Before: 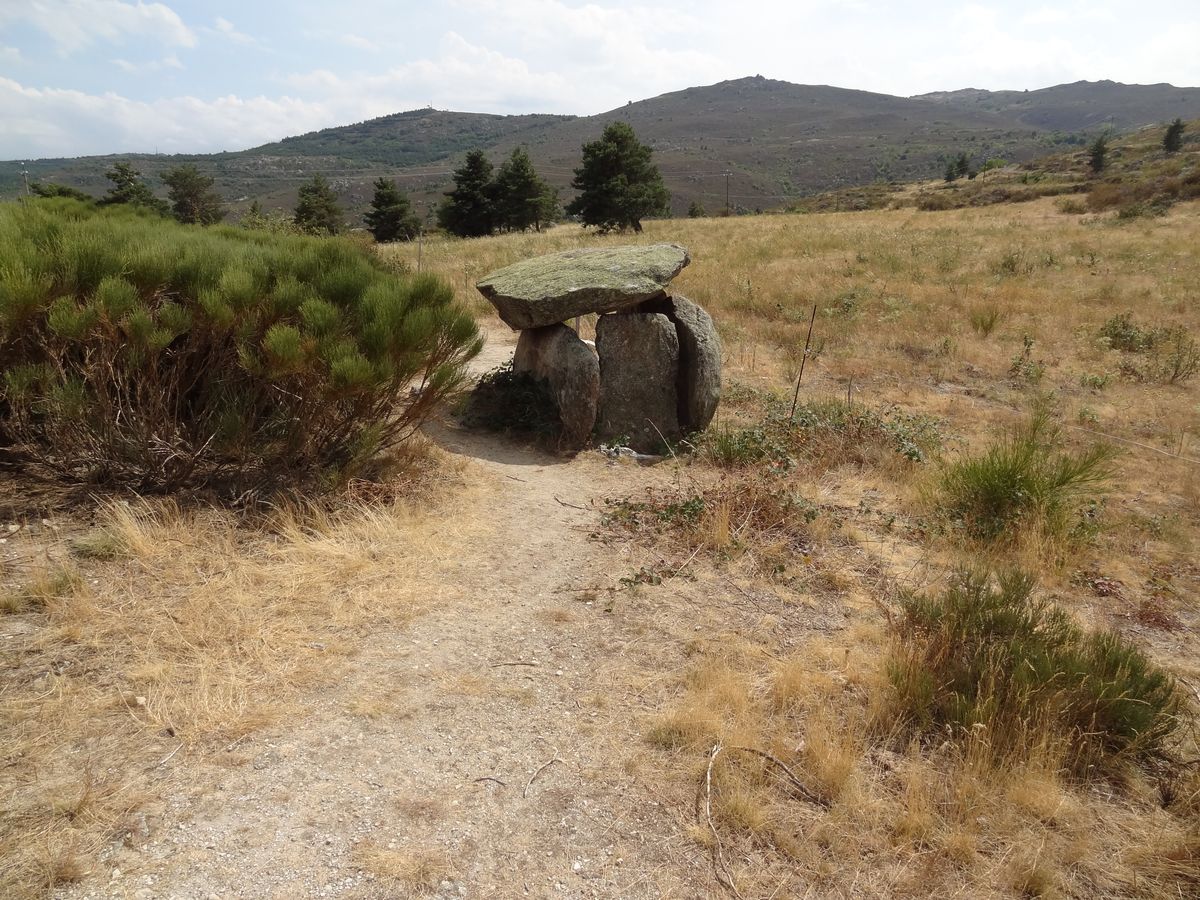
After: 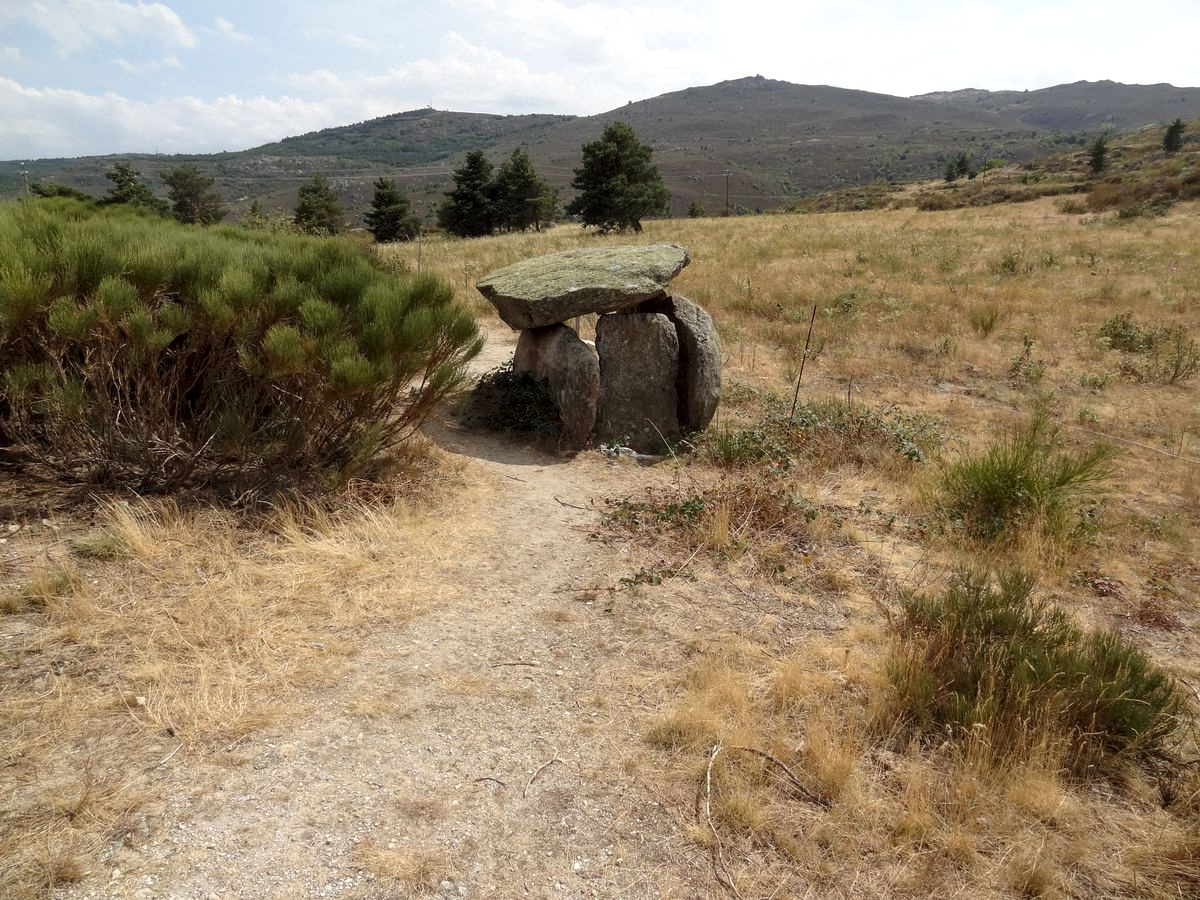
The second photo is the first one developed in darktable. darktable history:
local contrast: highlights 107%, shadows 102%, detail 131%, midtone range 0.2
